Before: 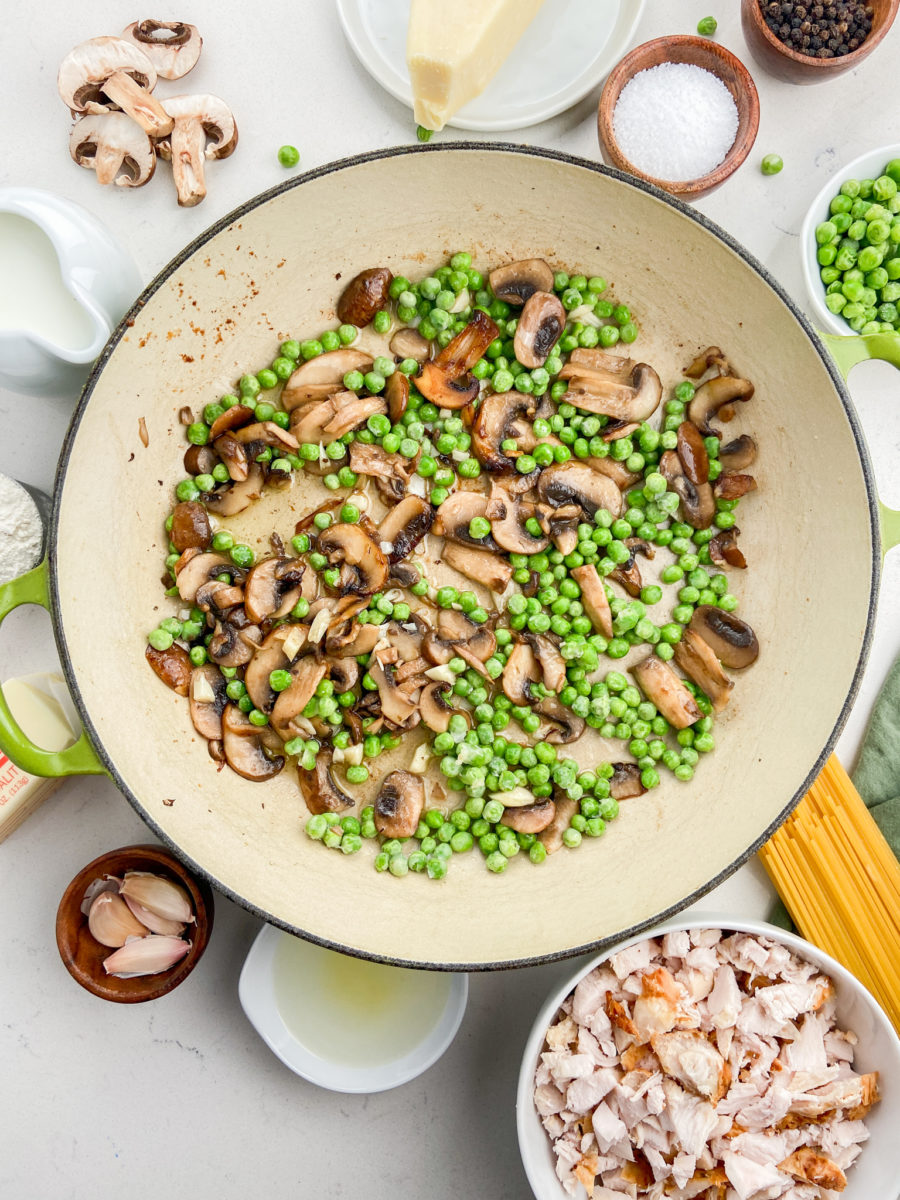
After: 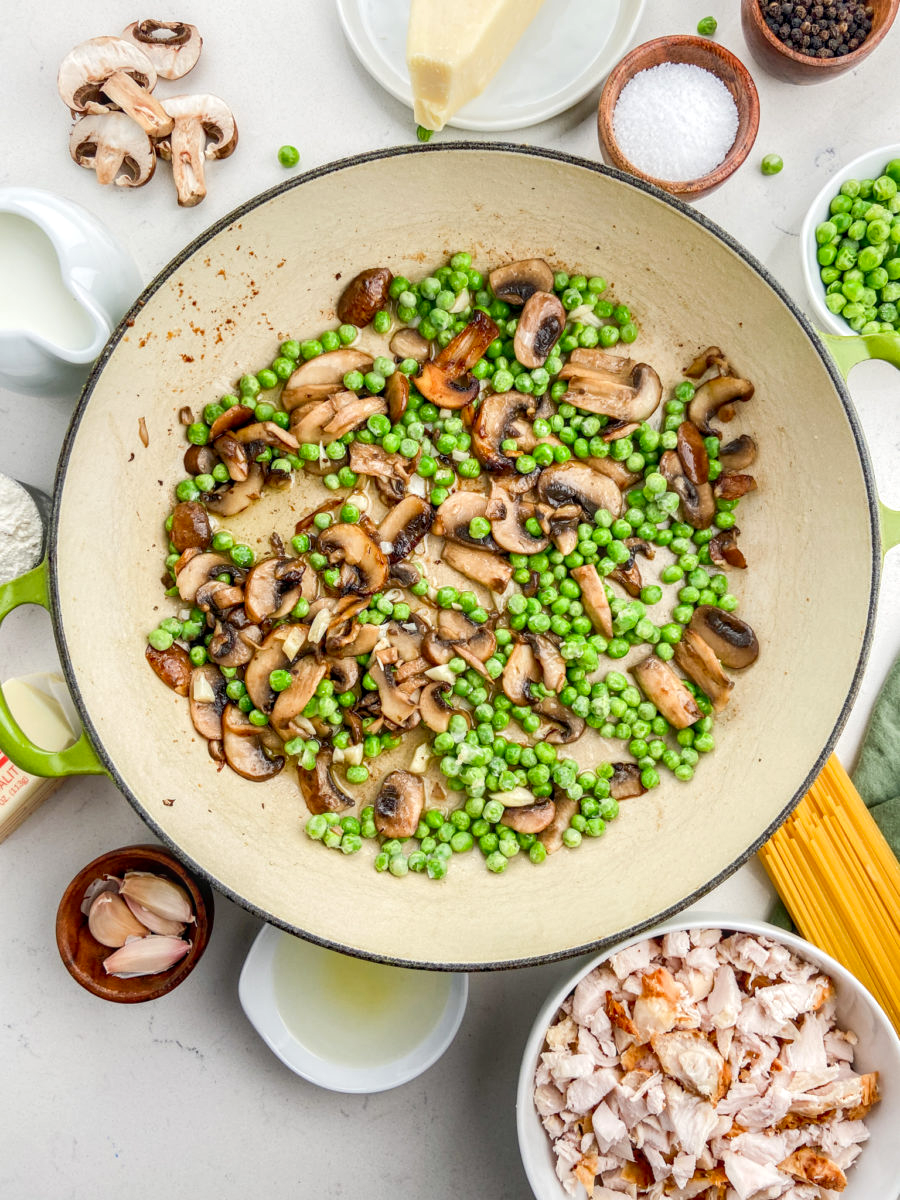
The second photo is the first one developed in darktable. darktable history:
local contrast: on, module defaults
contrast brightness saturation: saturation 0.1
